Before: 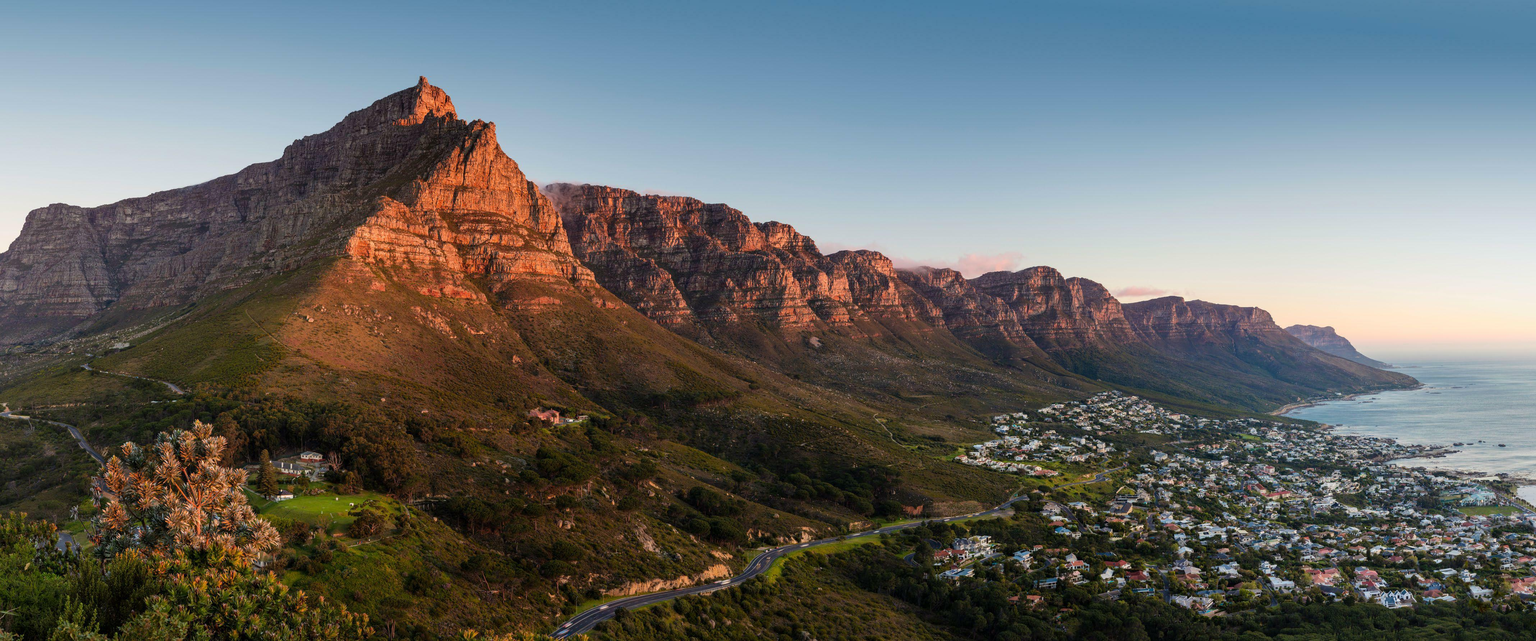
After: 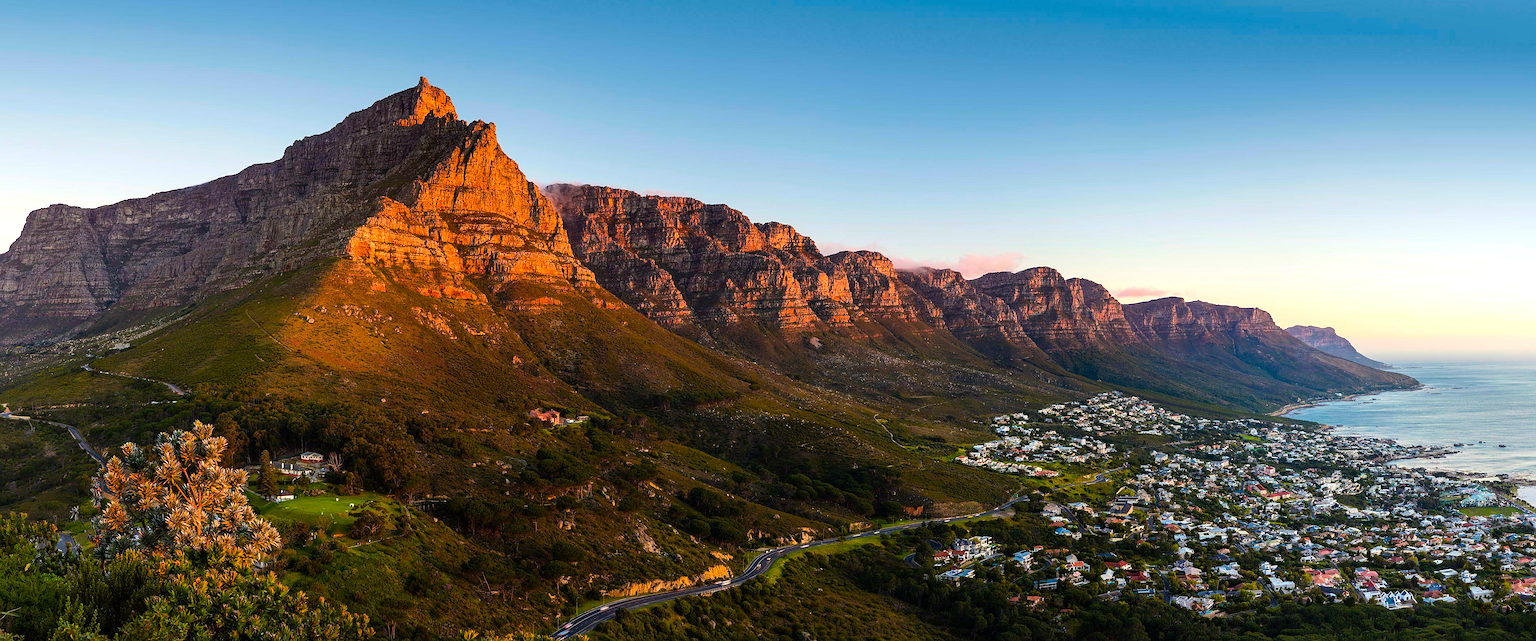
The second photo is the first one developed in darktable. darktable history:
color correction: highlights a* -0.182, highlights b* -0.124
color balance rgb: linear chroma grading › global chroma 15%, perceptual saturation grading › global saturation 30%
sharpen: on, module defaults
tone equalizer: -8 EV -0.417 EV, -7 EV -0.389 EV, -6 EV -0.333 EV, -5 EV -0.222 EV, -3 EV 0.222 EV, -2 EV 0.333 EV, -1 EV 0.389 EV, +0 EV 0.417 EV, edges refinement/feathering 500, mask exposure compensation -1.57 EV, preserve details no
